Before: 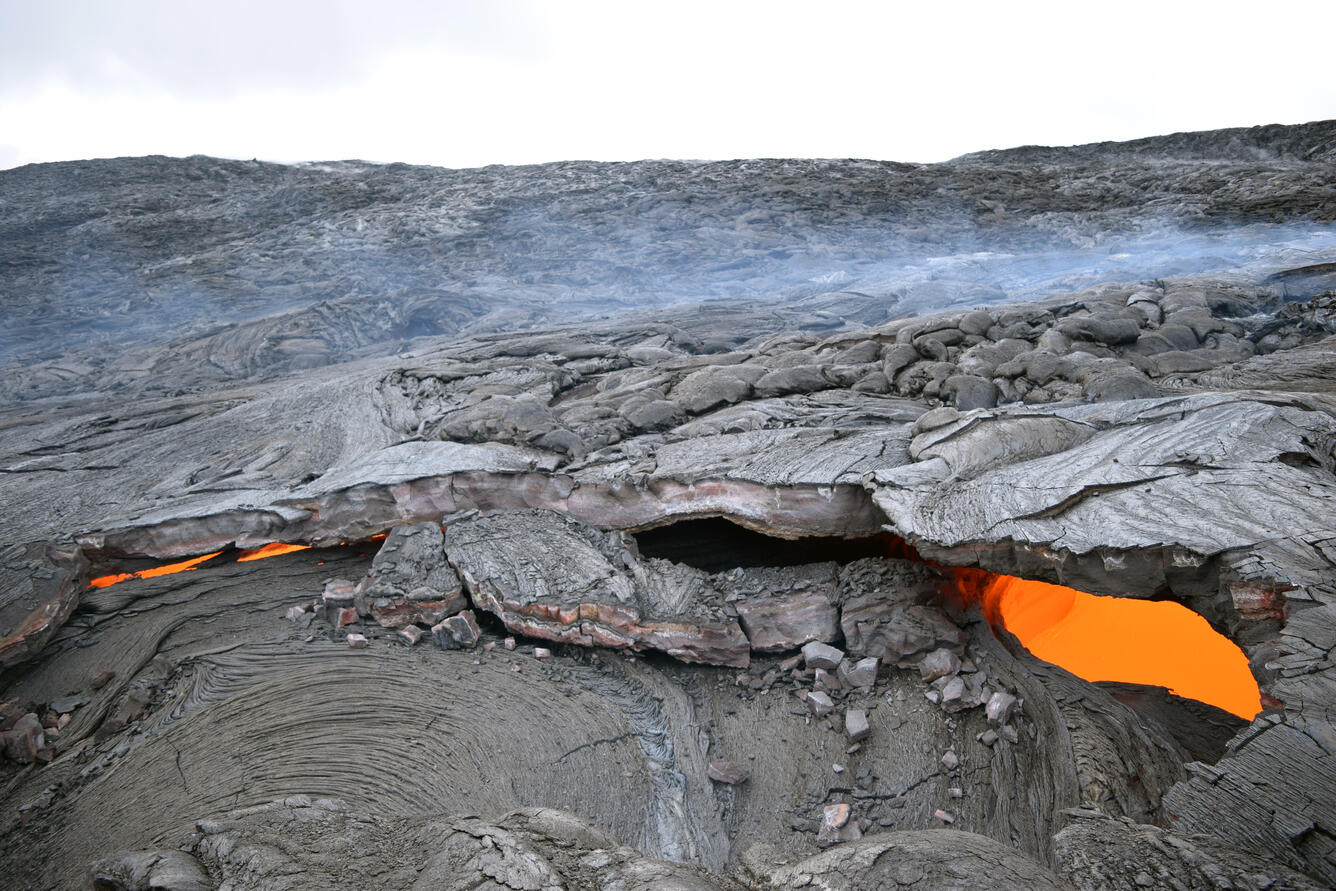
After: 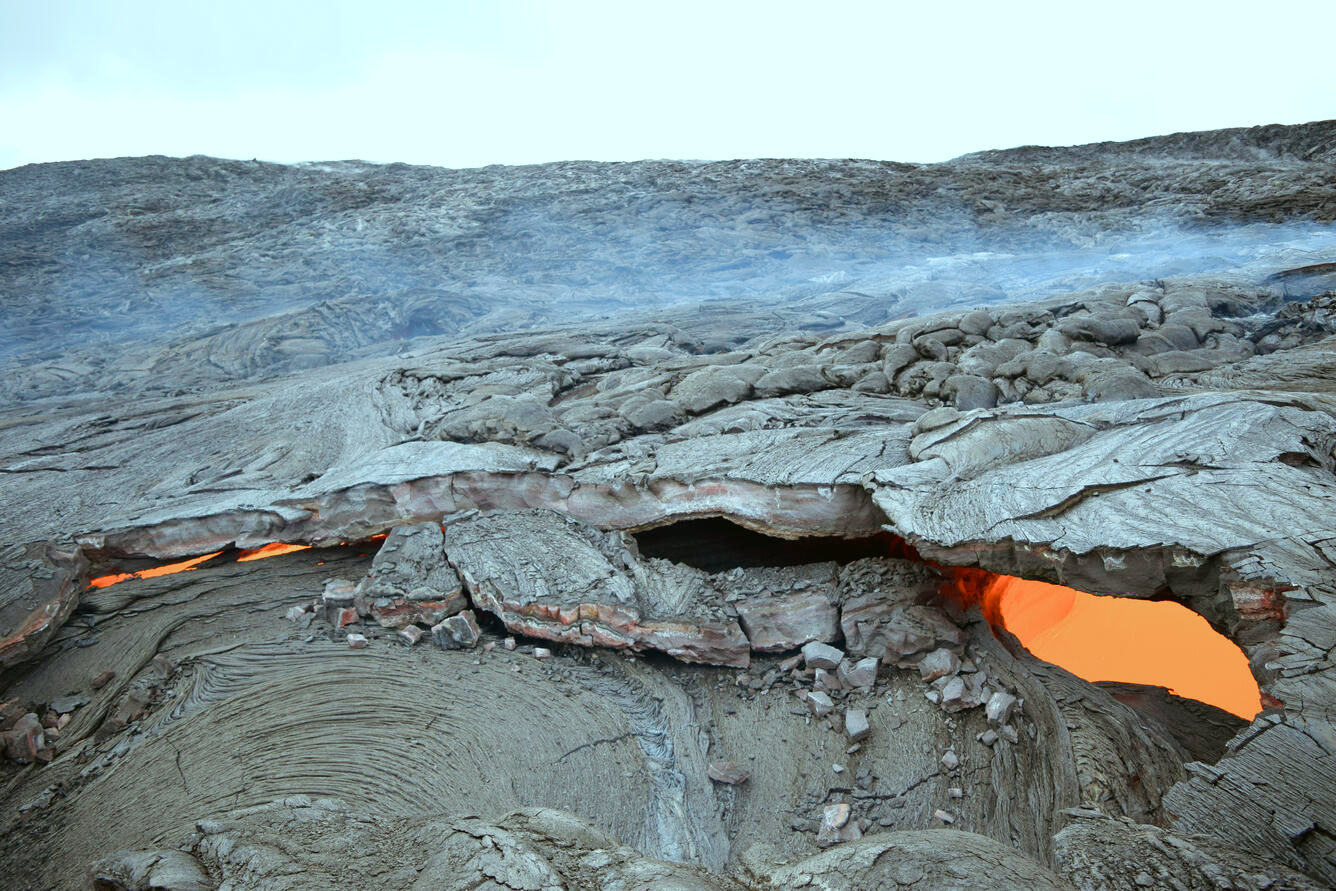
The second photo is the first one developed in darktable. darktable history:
color balance rgb: shadows lift › chroma 0.775%, shadows lift › hue 112.26°, power › chroma 0.246%, power › hue 60.66°, highlights gain › chroma 4.059%, highlights gain › hue 201.48°, perceptual saturation grading › global saturation 0.056%, perceptual saturation grading › highlights -32.731%, perceptual saturation grading › mid-tones 5.611%, perceptual saturation grading › shadows 18.305%, perceptual brilliance grading › mid-tones 9.162%, perceptual brilliance grading › shadows 14.334%, global vibrance 20%
